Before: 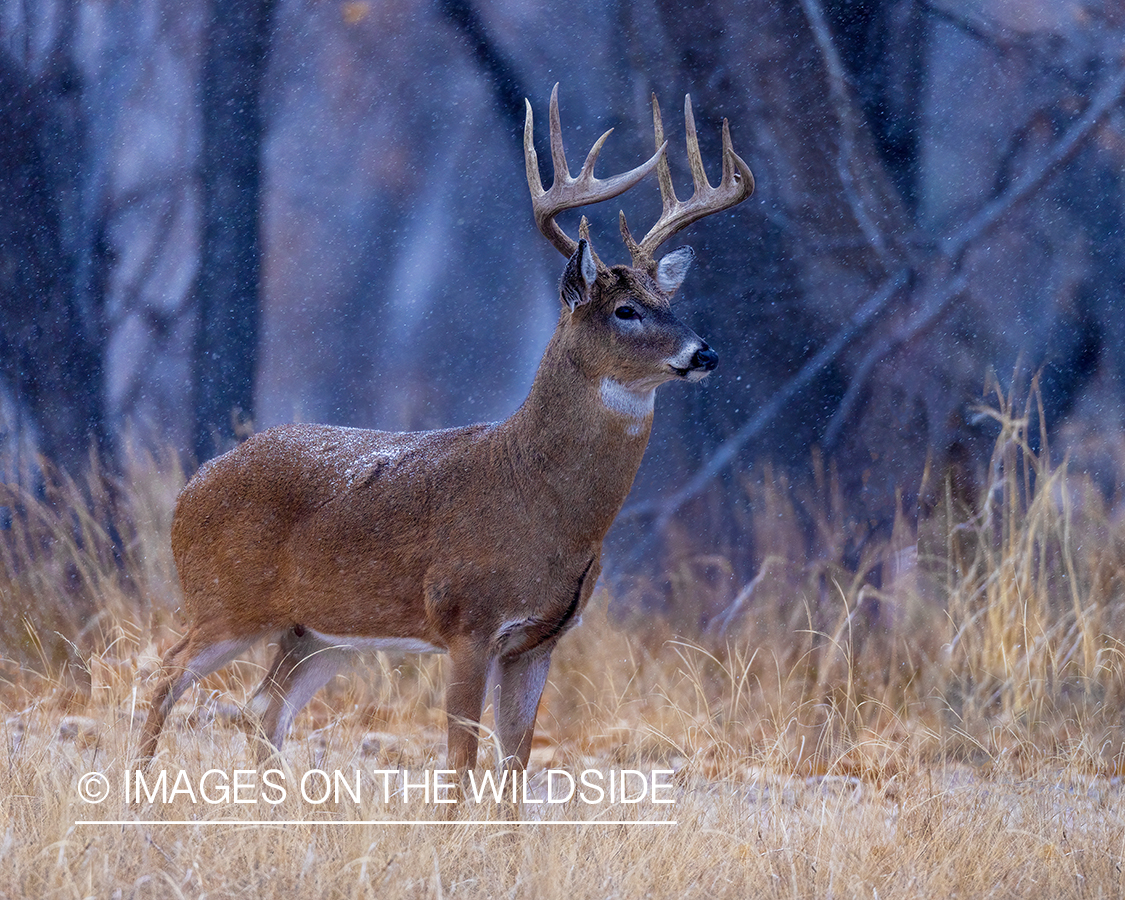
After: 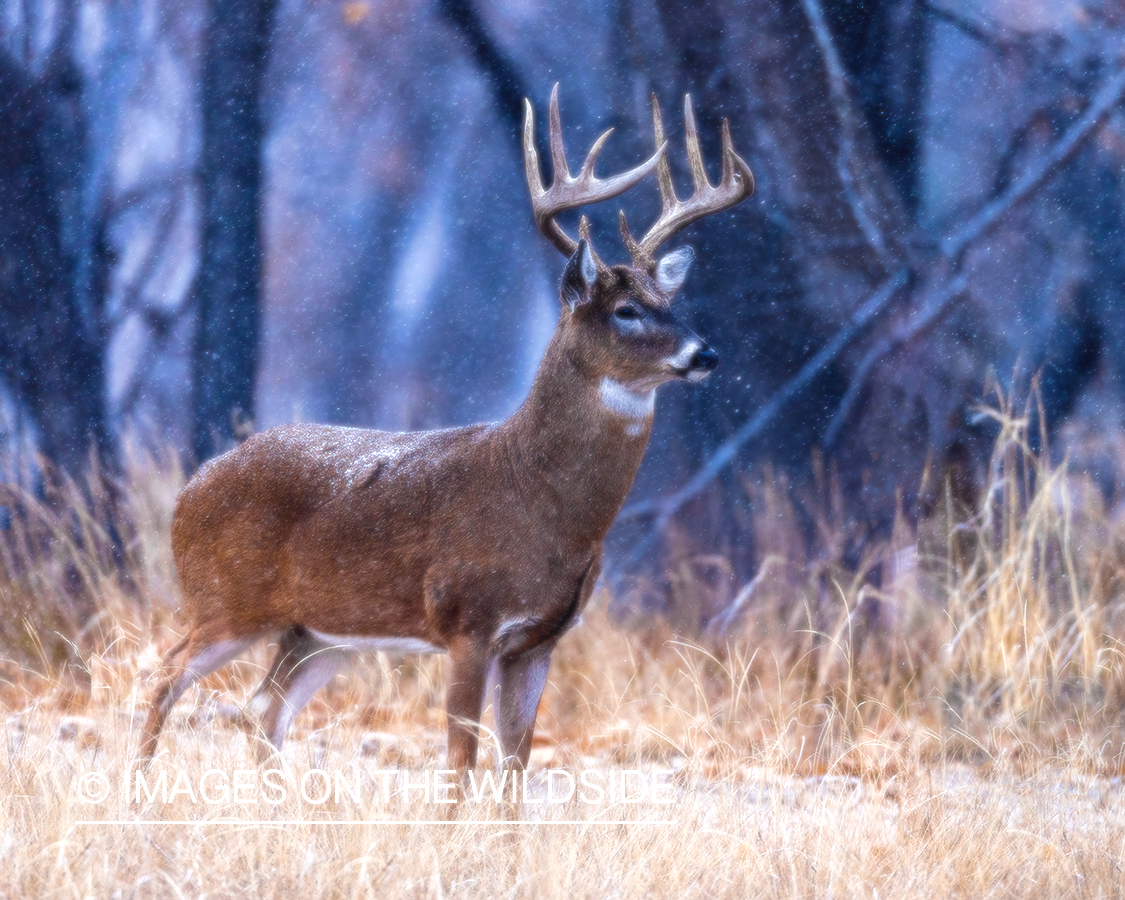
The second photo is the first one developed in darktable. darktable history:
exposure: black level correction -0.005, exposure 0.054 EV, compensate highlight preservation false
soften: size 8.67%, mix 49%
tone equalizer: -8 EV -0.75 EV, -7 EV -0.7 EV, -6 EV -0.6 EV, -5 EV -0.4 EV, -3 EV 0.4 EV, -2 EV 0.6 EV, -1 EV 0.7 EV, +0 EV 0.75 EV, edges refinement/feathering 500, mask exposure compensation -1.57 EV, preserve details no
